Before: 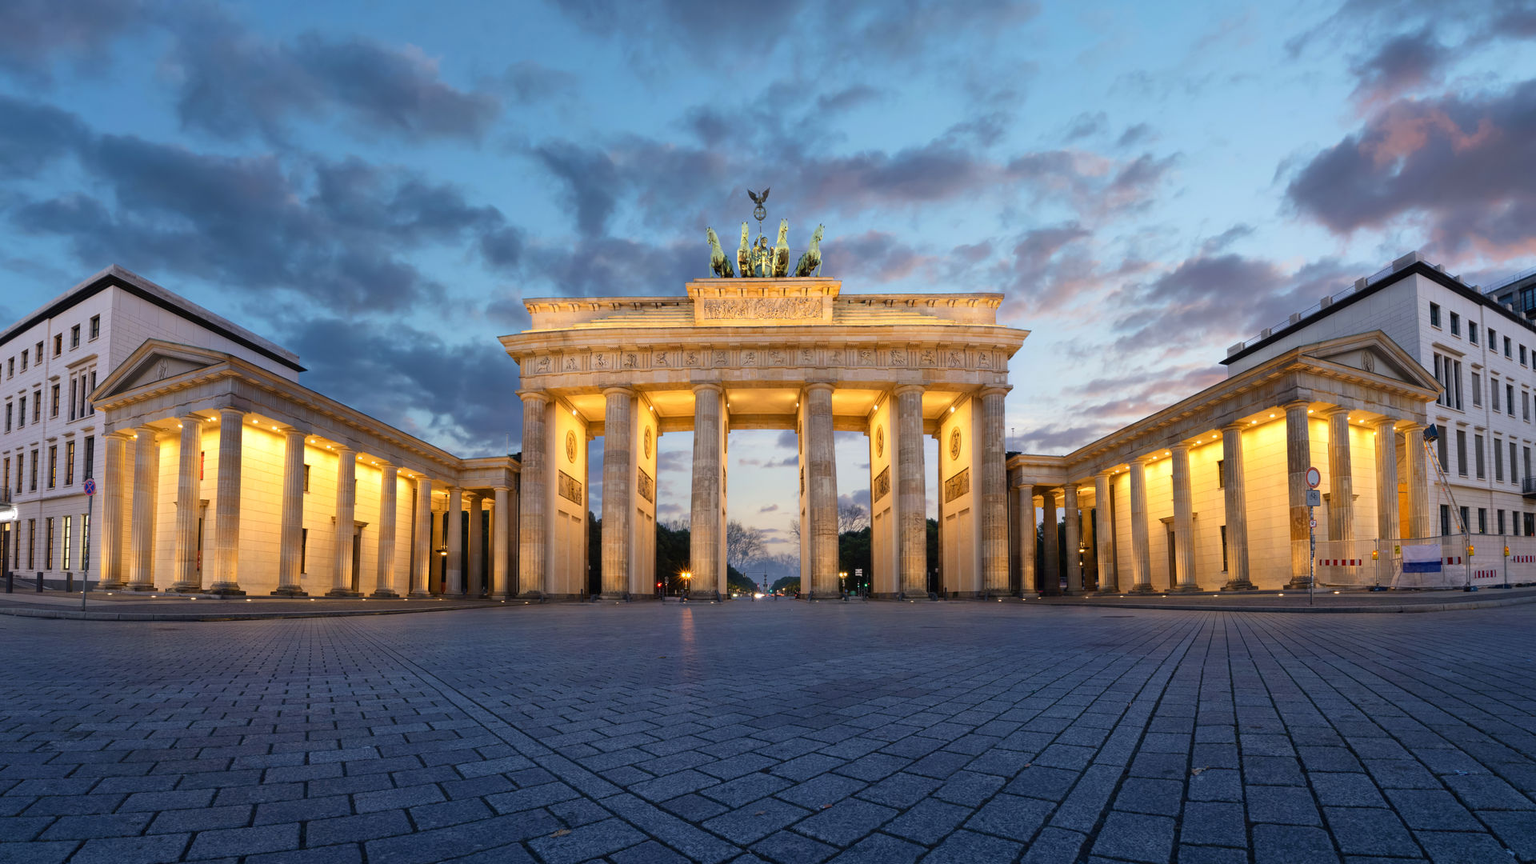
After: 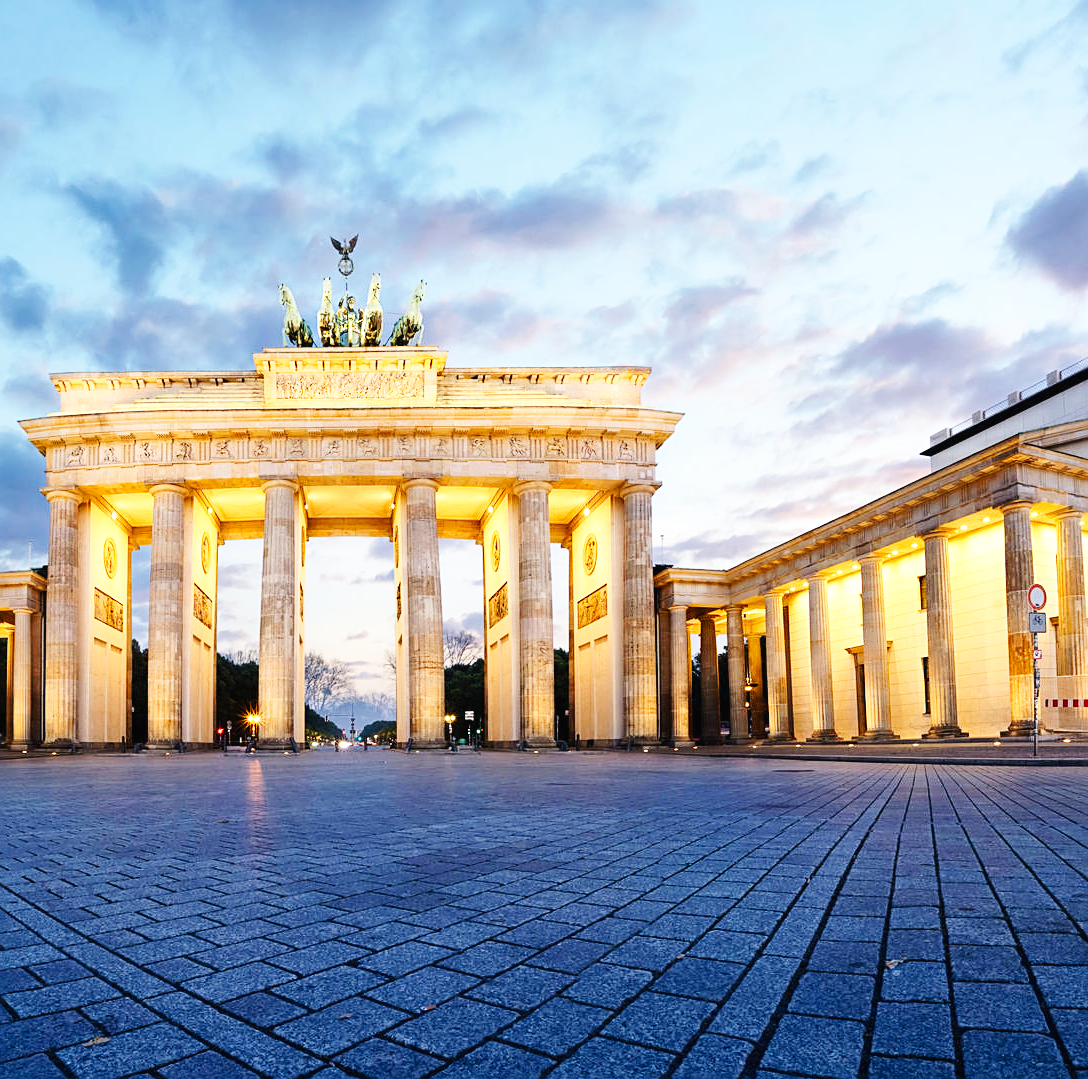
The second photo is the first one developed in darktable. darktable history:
crop: left 31.476%, top 0.004%, right 11.816%
sharpen: on, module defaults
base curve: curves: ch0 [(0, 0.003) (0.001, 0.002) (0.006, 0.004) (0.02, 0.022) (0.048, 0.086) (0.094, 0.234) (0.162, 0.431) (0.258, 0.629) (0.385, 0.8) (0.548, 0.918) (0.751, 0.988) (1, 1)], preserve colors none
